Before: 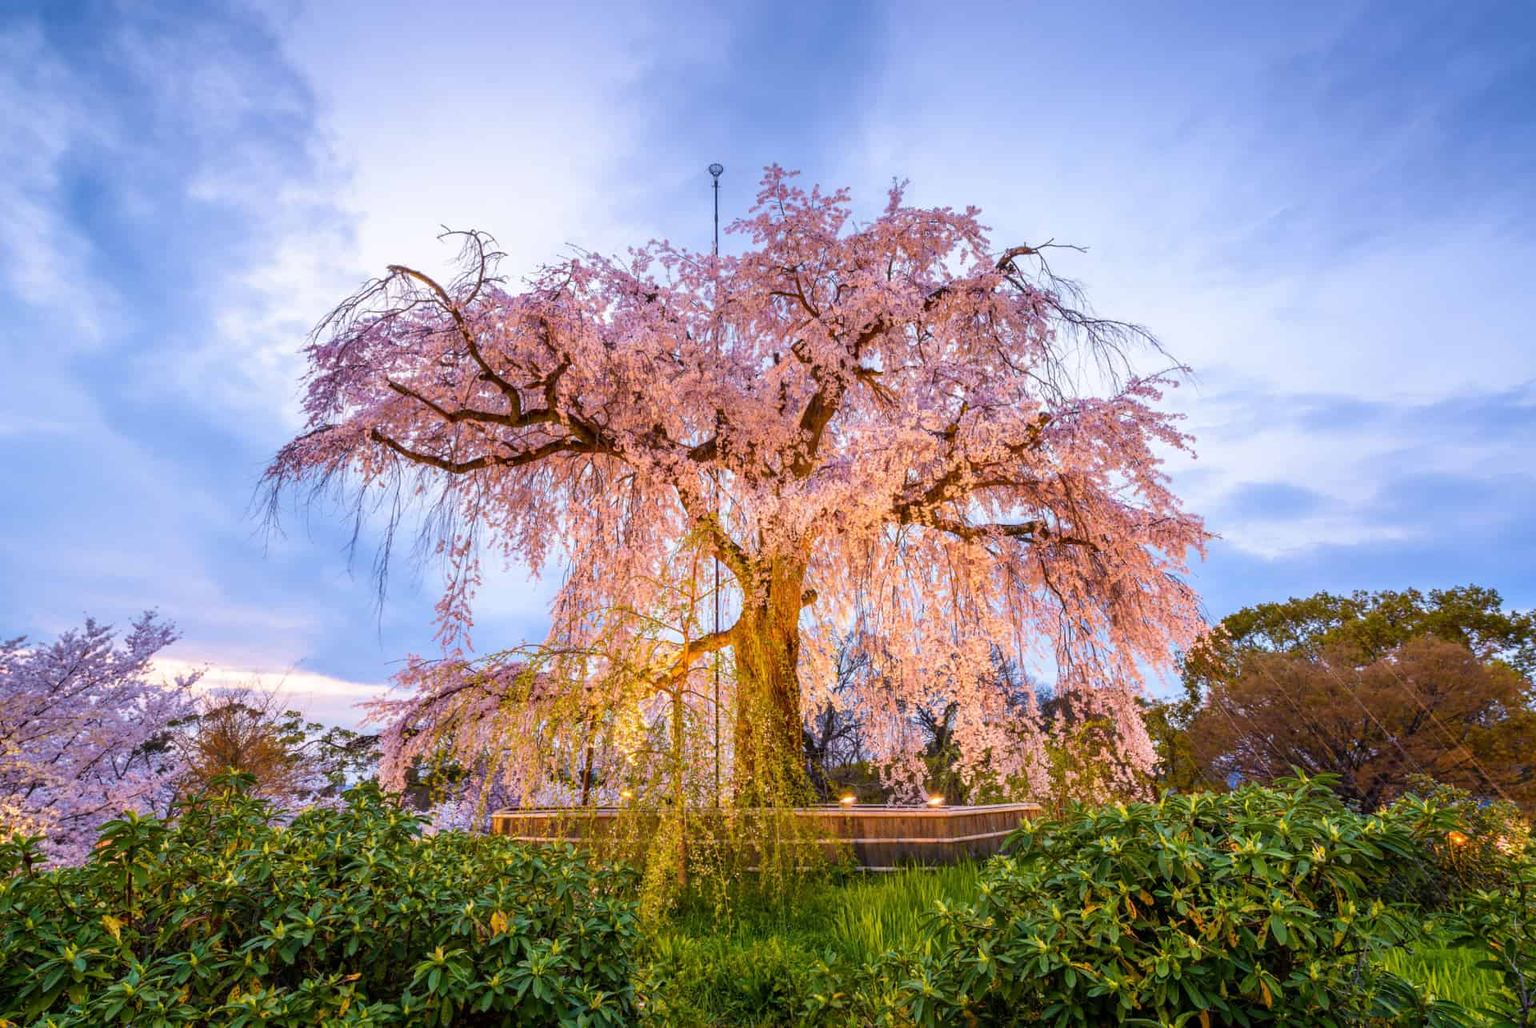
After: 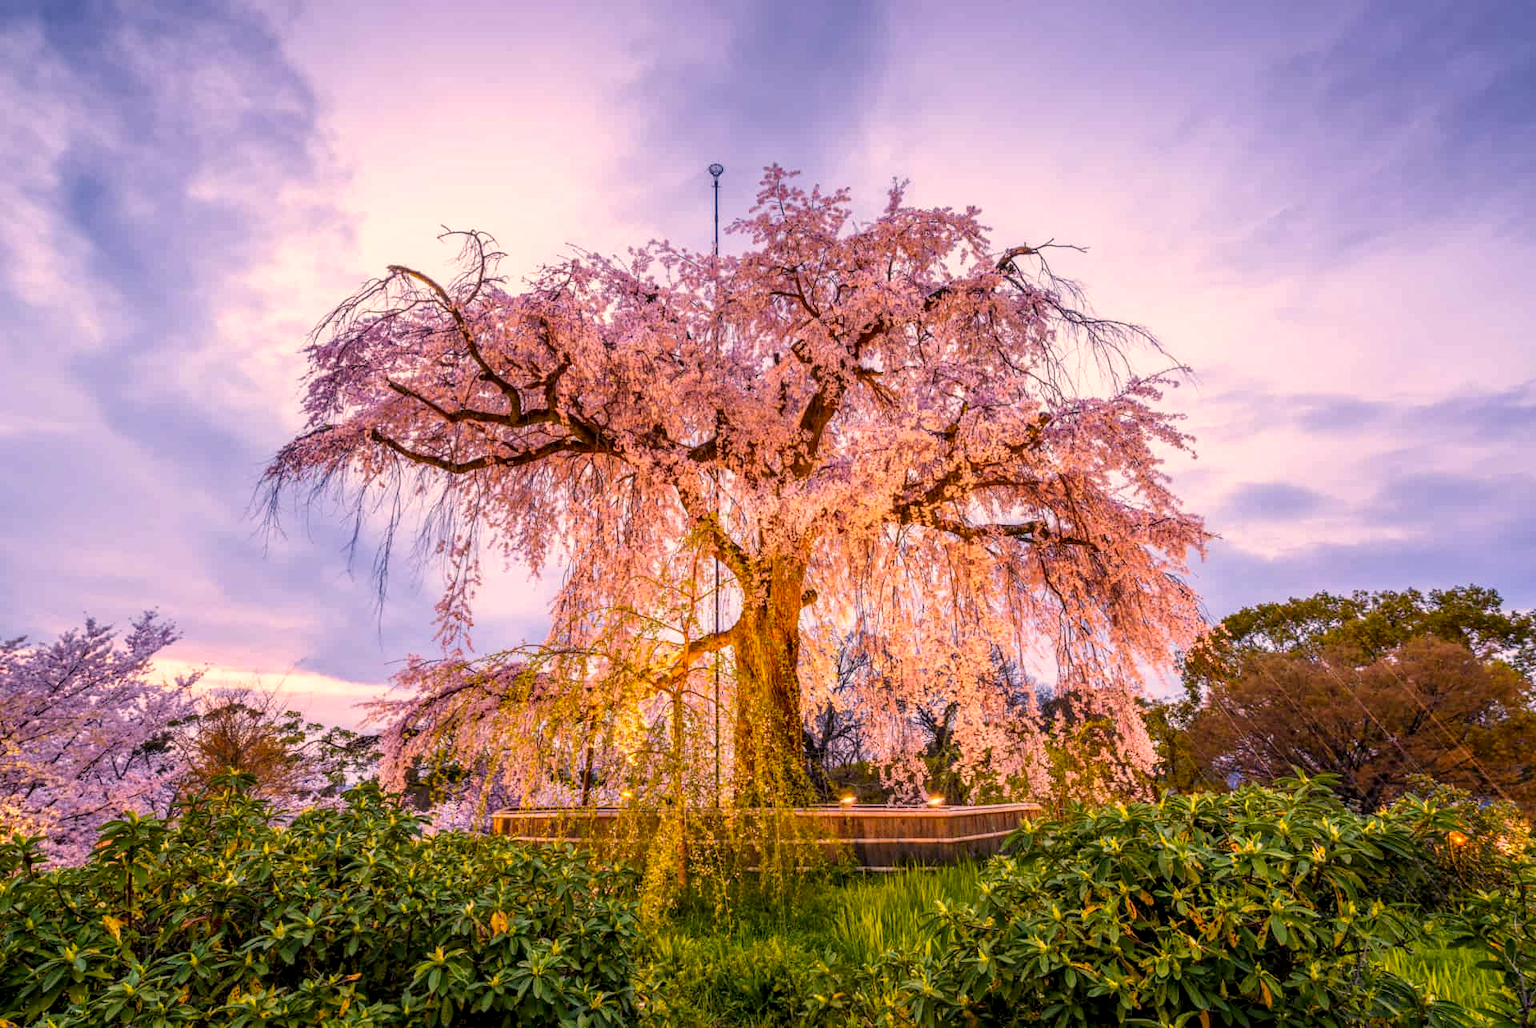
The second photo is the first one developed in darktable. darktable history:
color correction: highlights a* 17.48, highlights b* 18.58
exposure: exposure -0.028 EV, compensate highlight preservation false
local contrast: detail 130%
